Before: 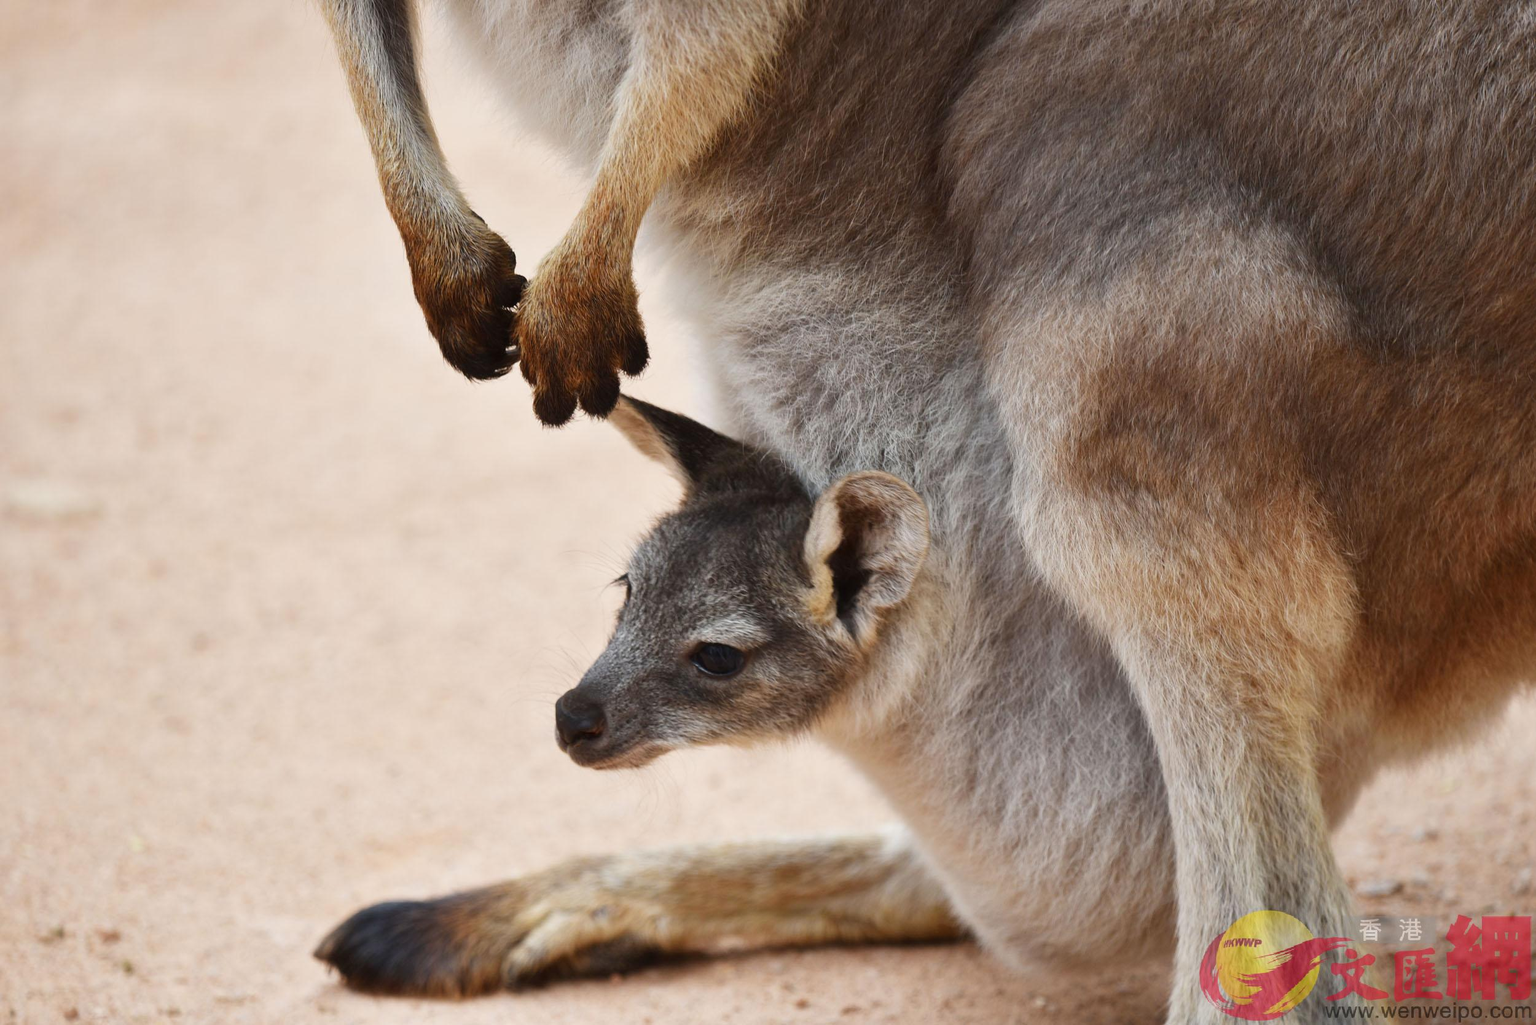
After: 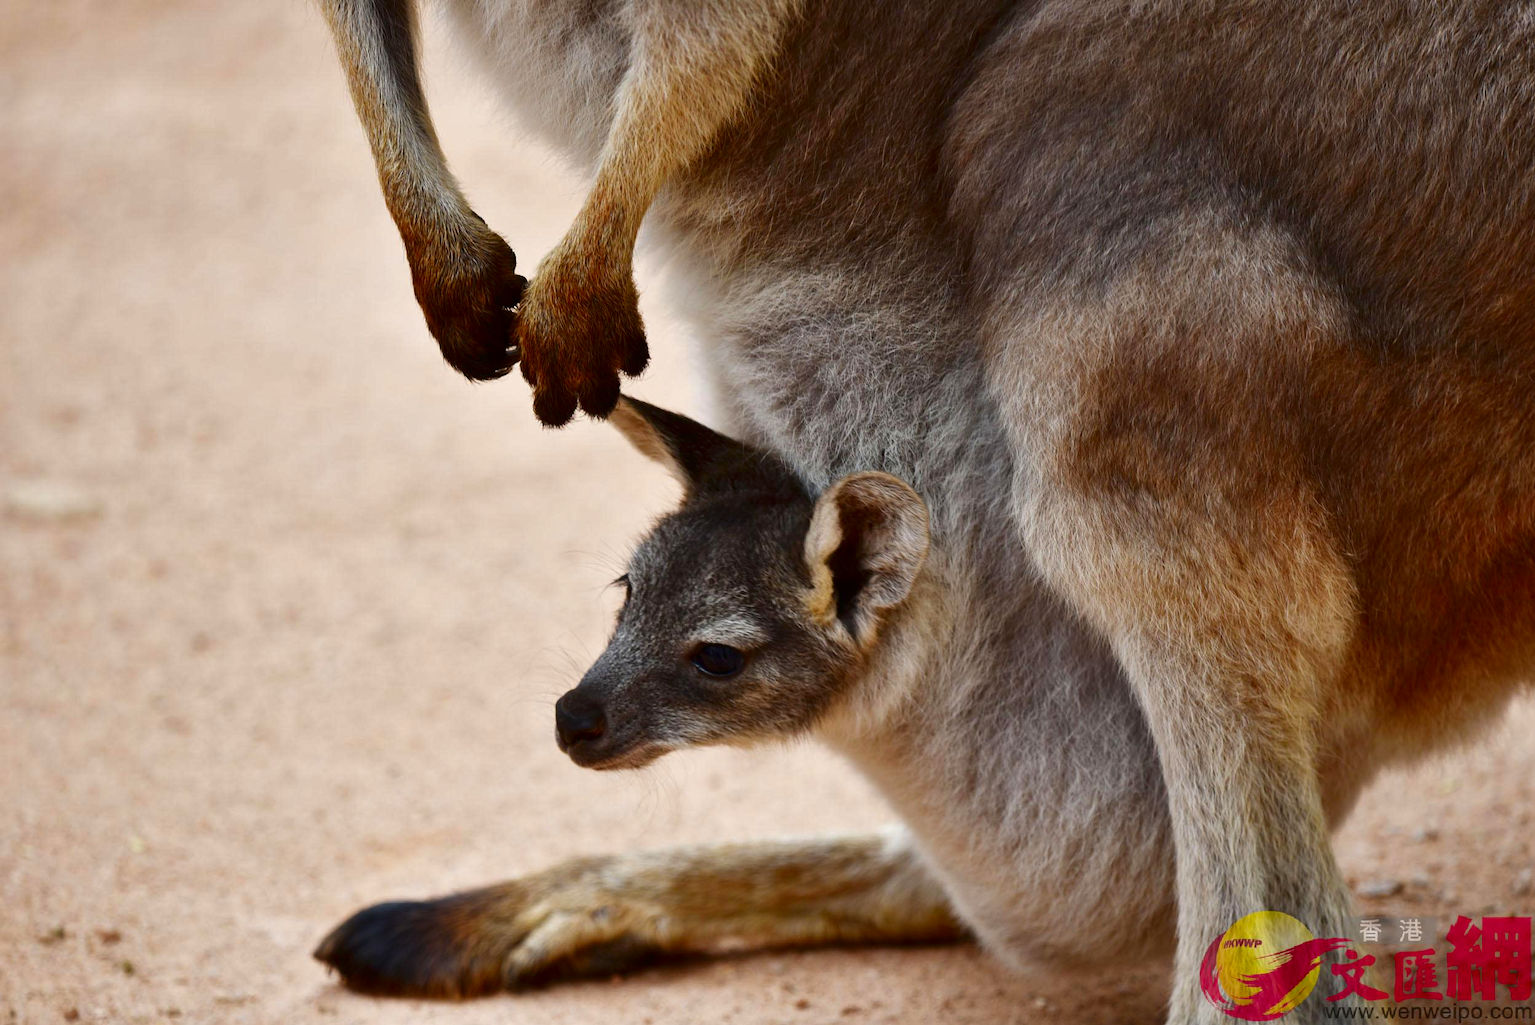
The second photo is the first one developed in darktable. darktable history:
shadows and highlights: shadows 36.66, highlights -26.95, soften with gaussian
levels: levels [0, 0.476, 0.951]
contrast brightness saturation: brightness -0.249, saturation 0.2
